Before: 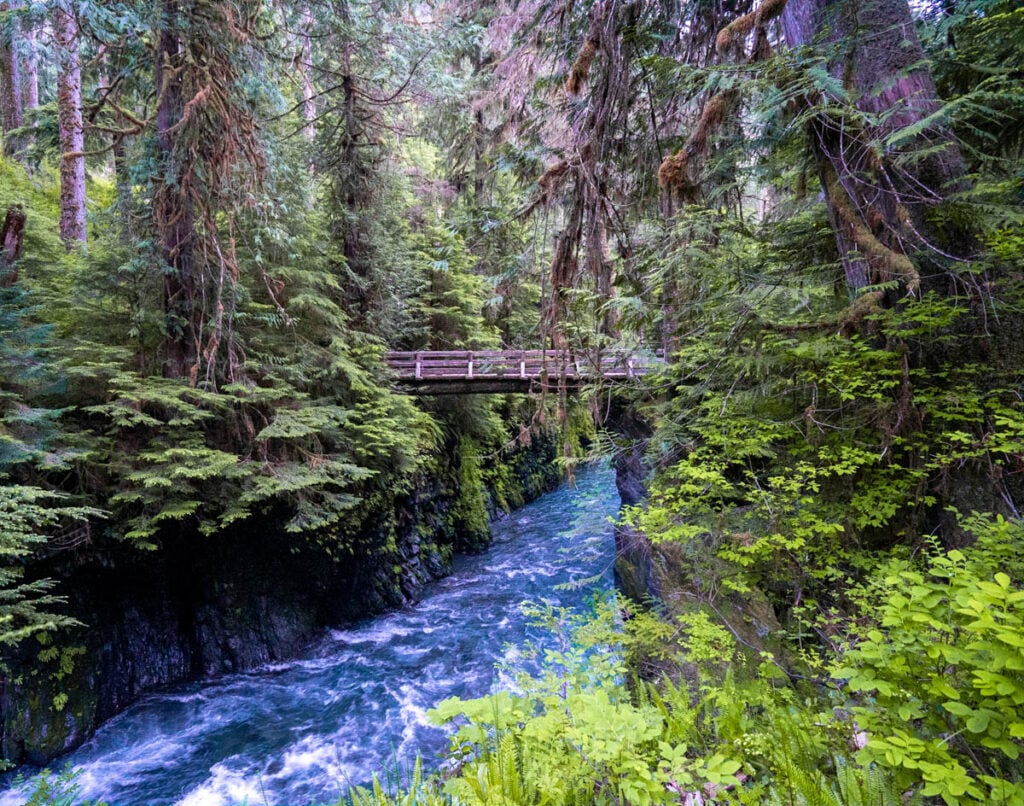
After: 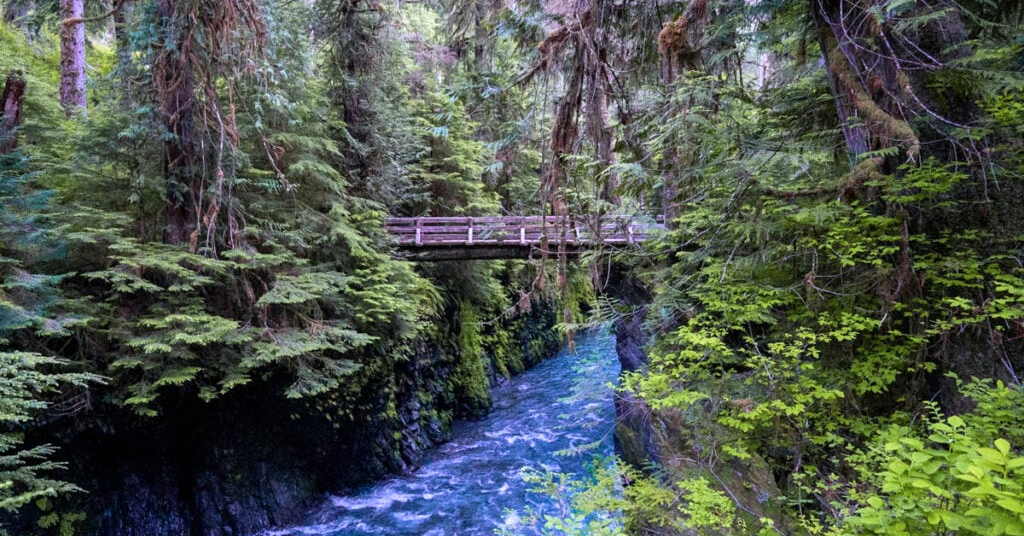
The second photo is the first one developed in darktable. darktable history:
color calibration: illuminant as shot in camera, x 0.358, y 0.373, temperature 4628.91 K
crop: top 16.727%, bottom 16.727%
